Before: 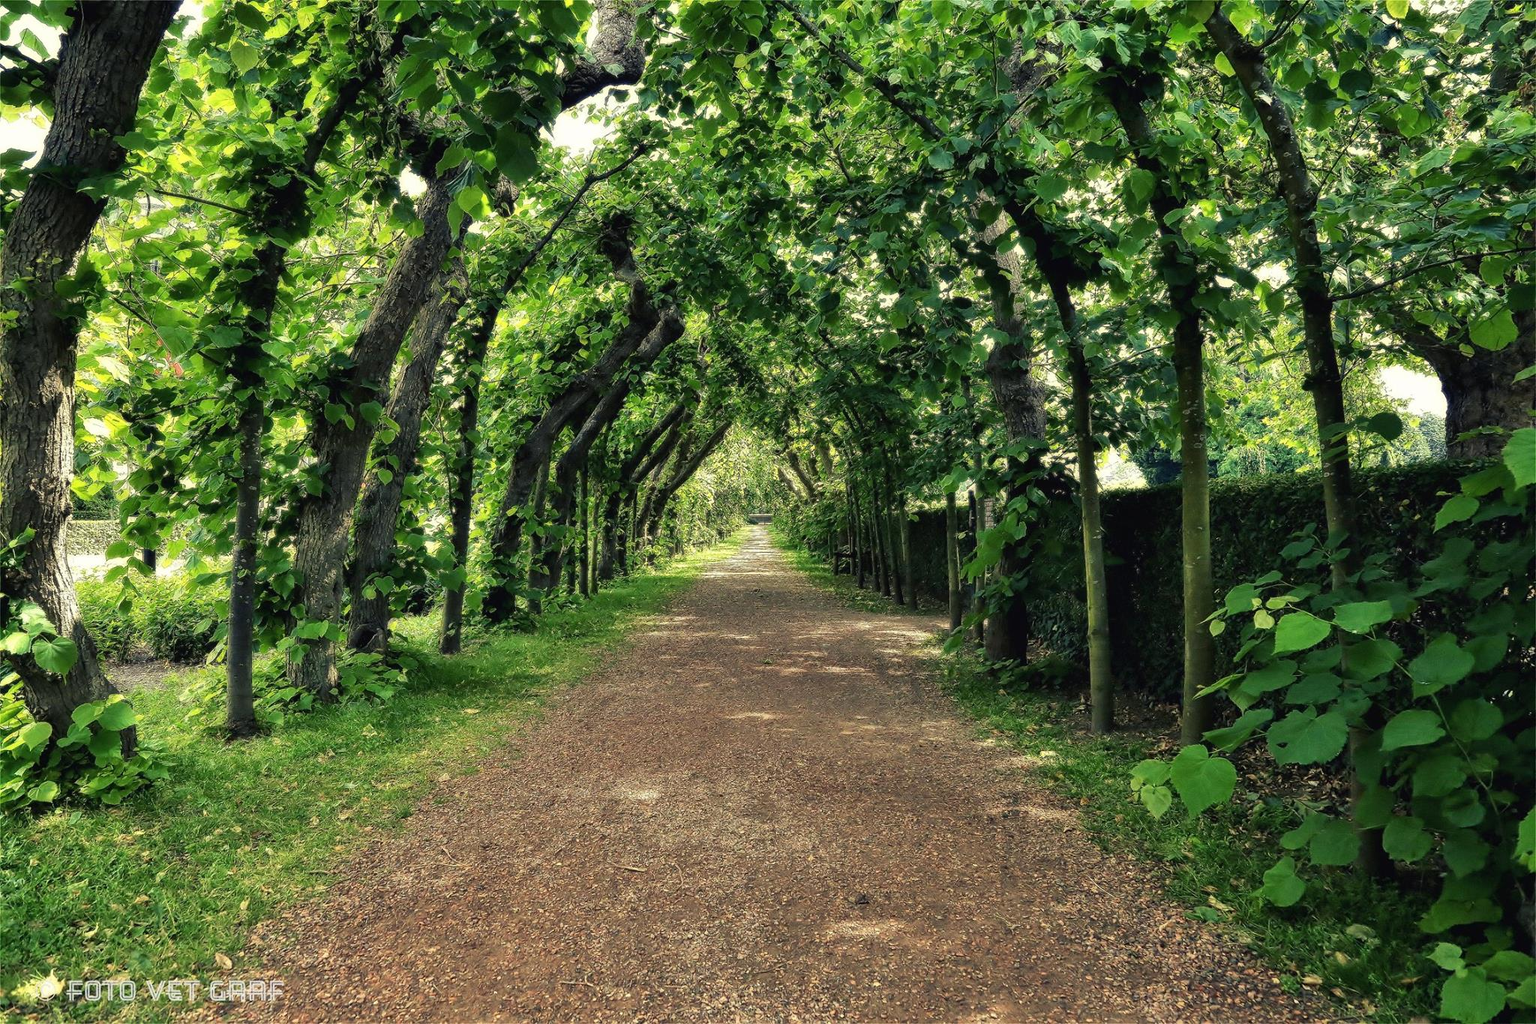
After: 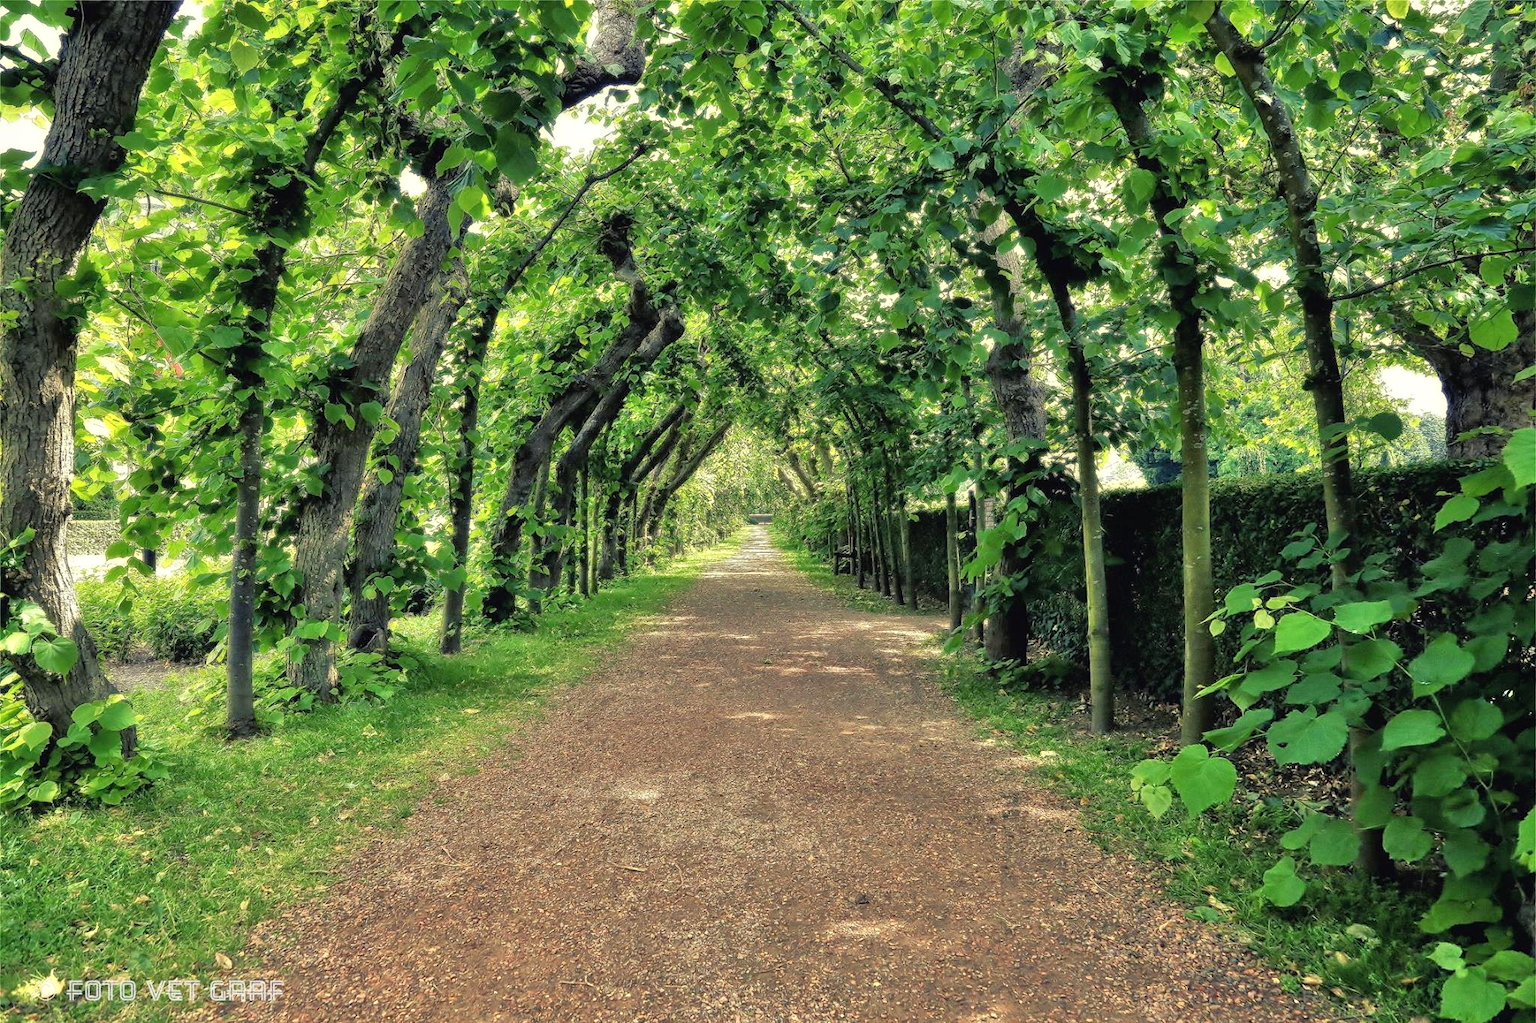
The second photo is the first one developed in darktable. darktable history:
tone equalizer: -7 EV 0.149 EV, -6 EV 0.608 EV, -5 EV 1.15 EV, -4 EV 1.34 EV, -3 EV 1.14 EV, -2 EV 0.6 EV, -1 EV 0.152 EV
